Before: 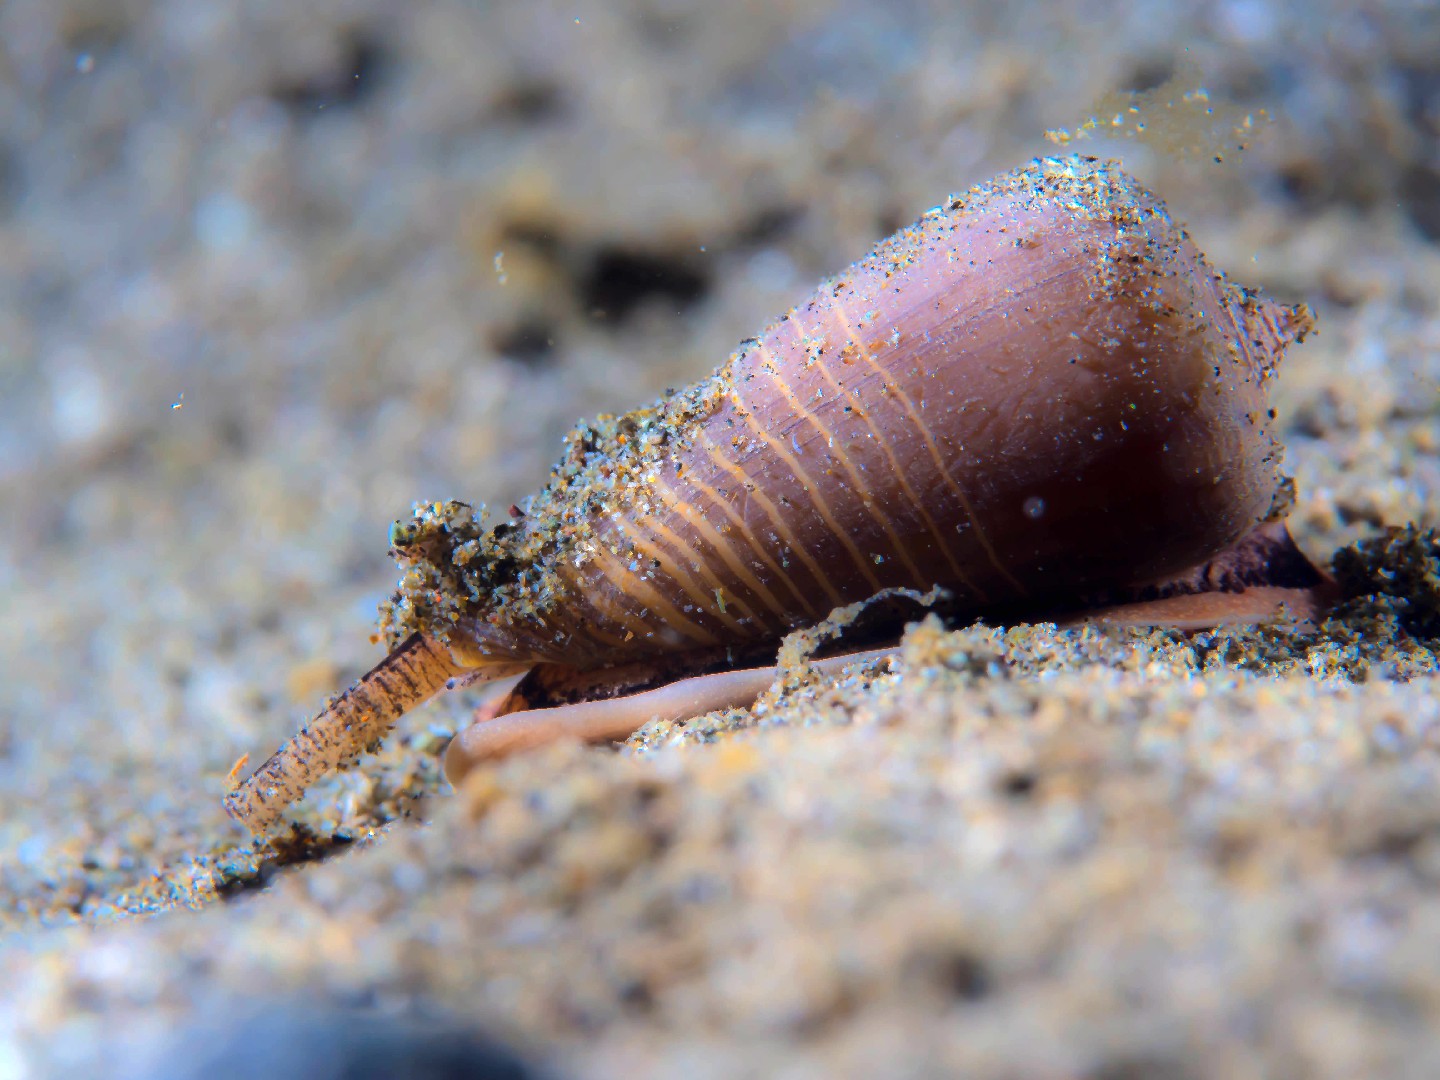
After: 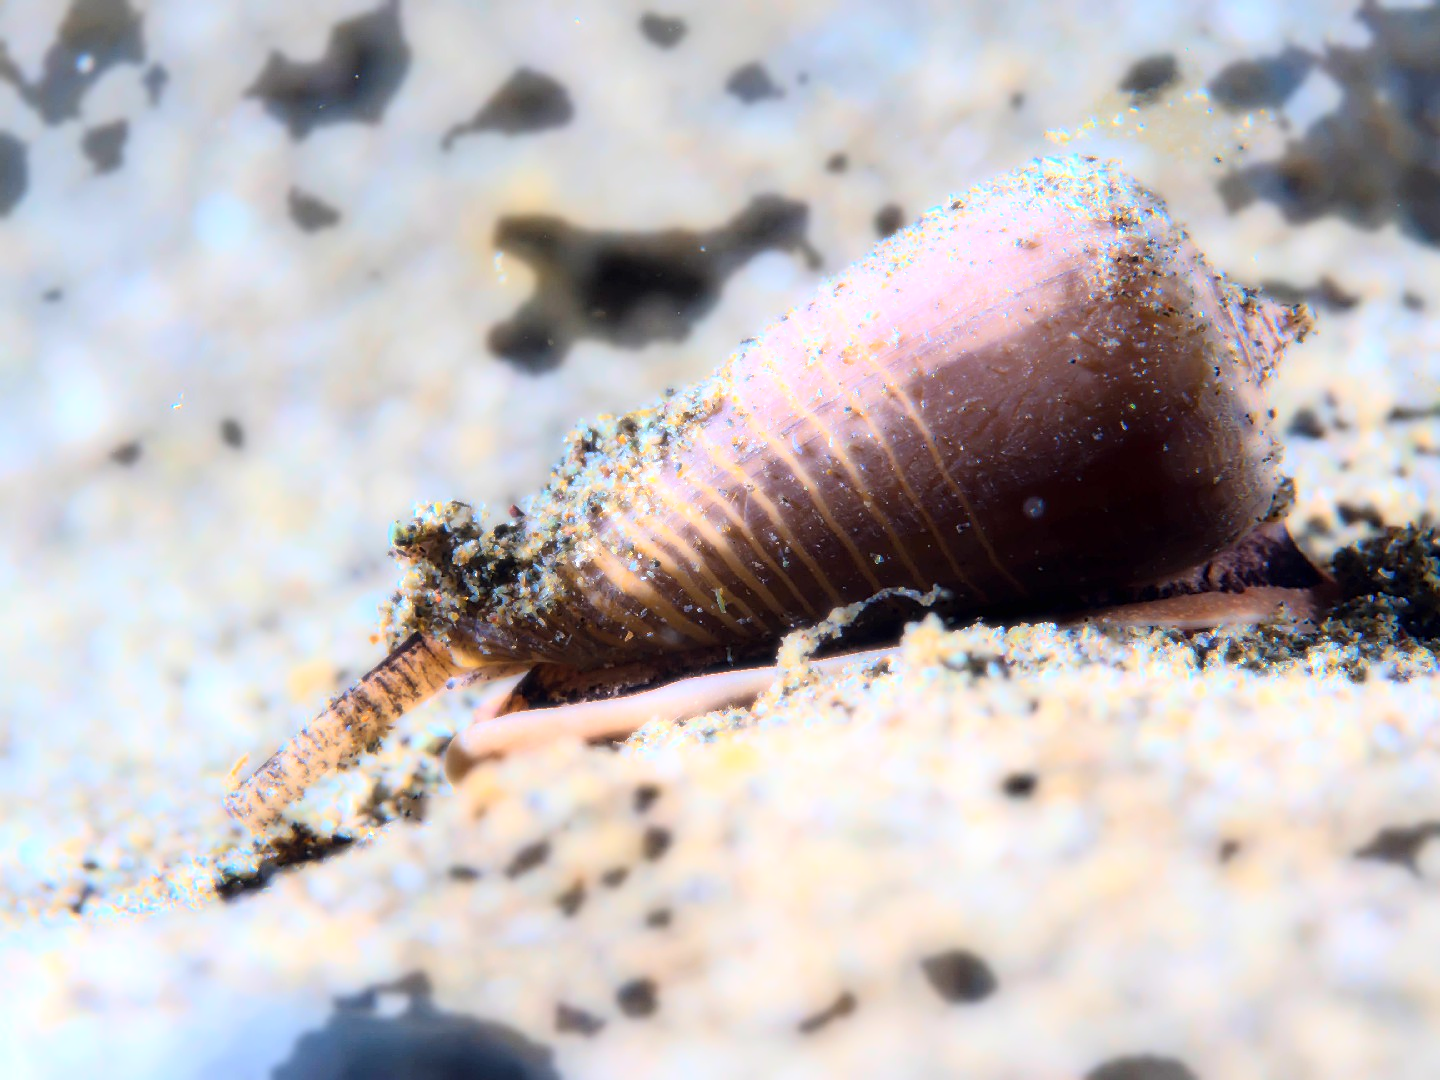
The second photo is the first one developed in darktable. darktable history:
bloom: size 0%, threshold 54.82%, strength 8.31%
sharpen: on, module defaults
